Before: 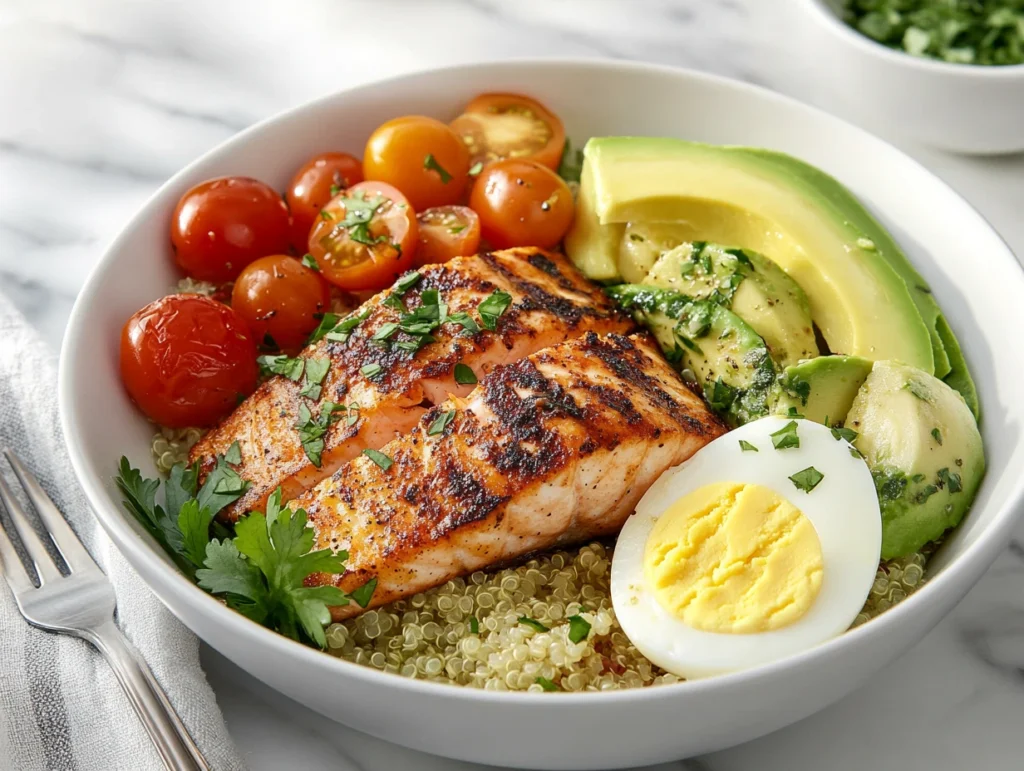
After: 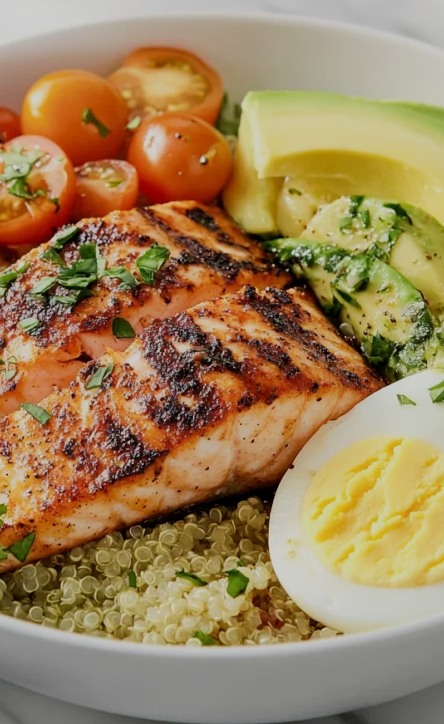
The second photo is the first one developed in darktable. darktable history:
crop: left 33.452%, top 6.025%, right 23.155%
filmic rgb: black relative exposure -7.15 EV, white relative exposure 5.36 EV, hardness 3.02
